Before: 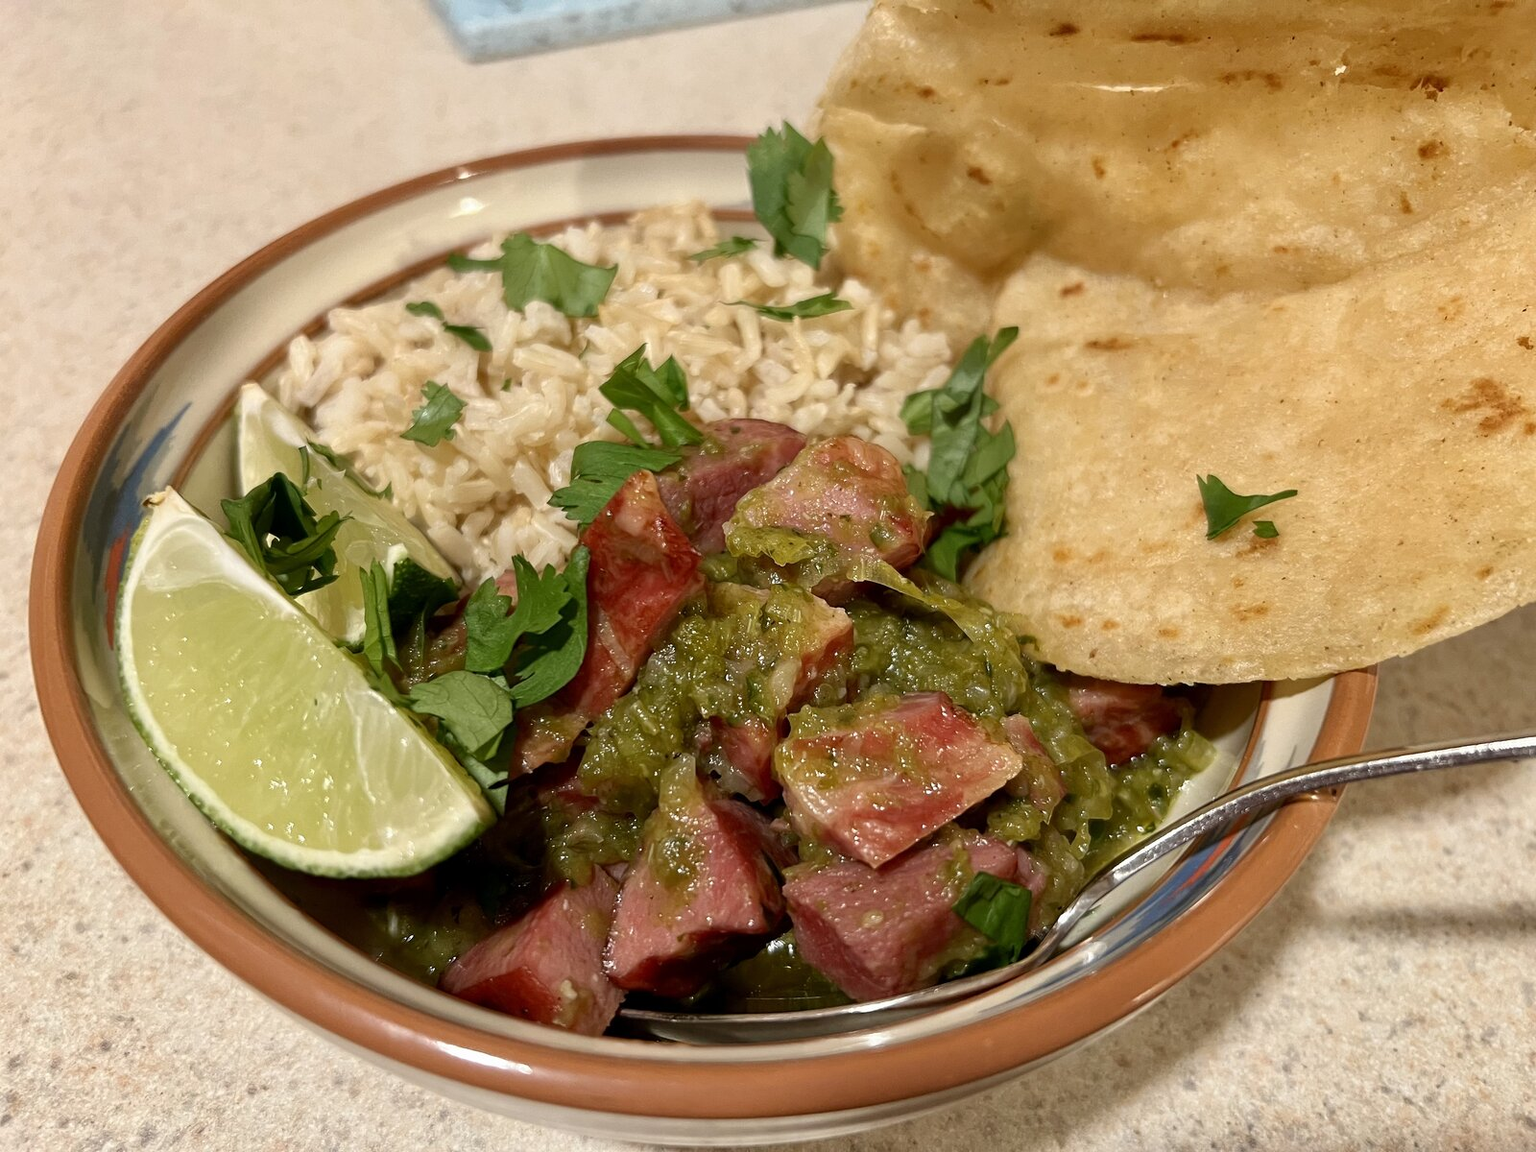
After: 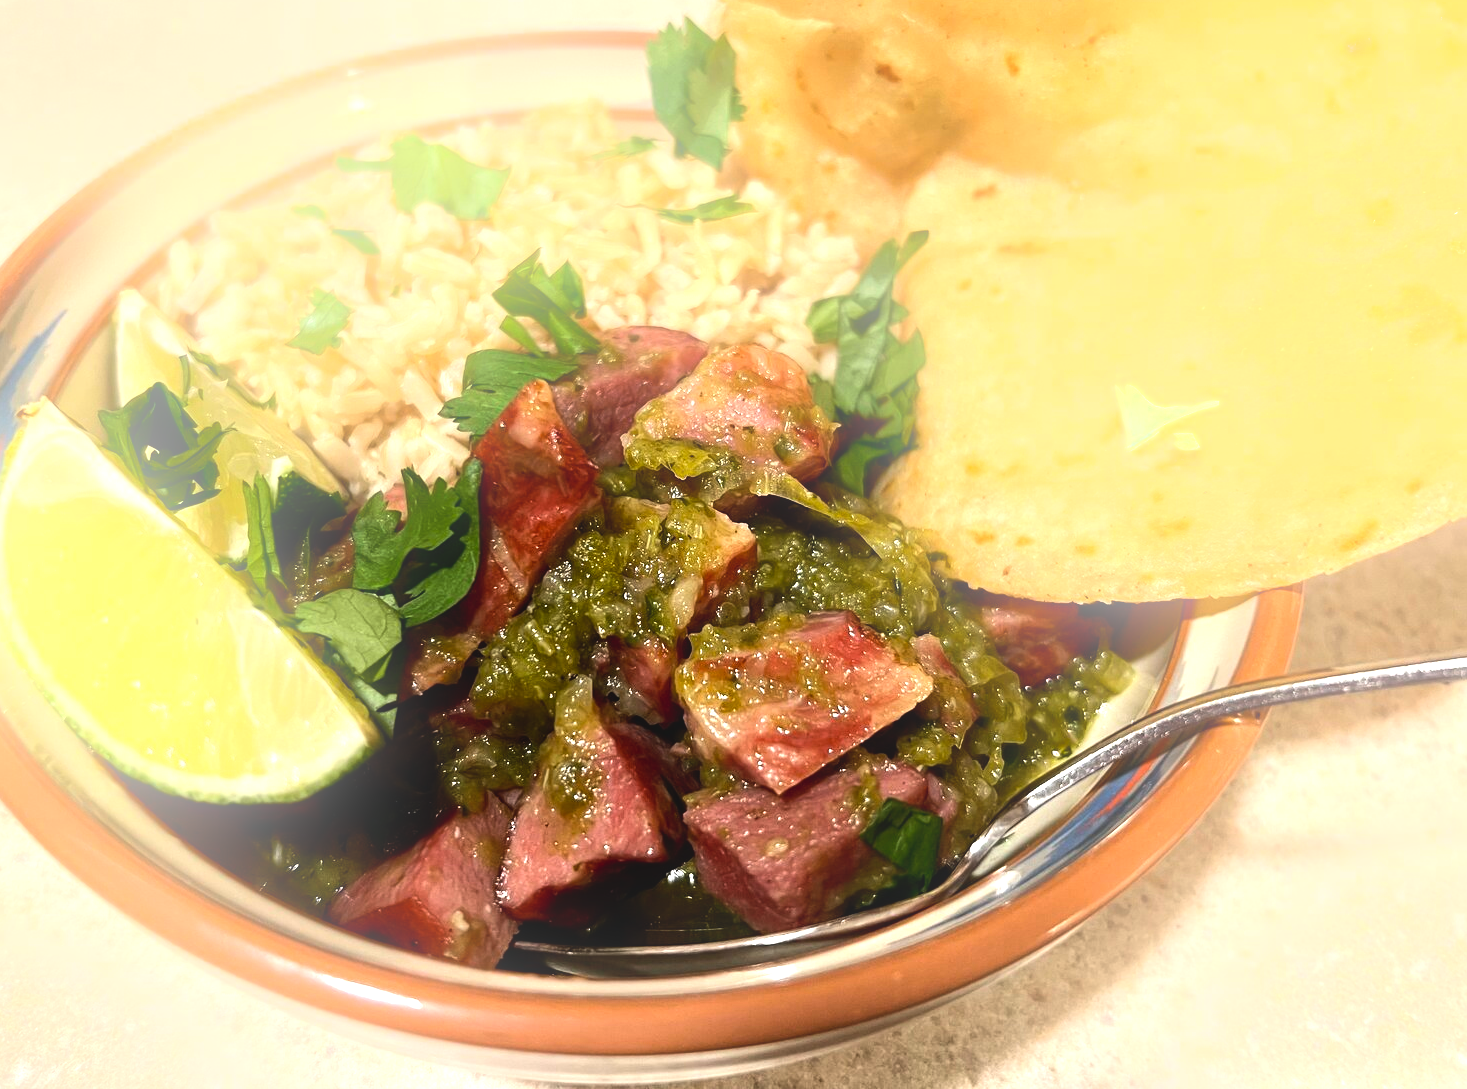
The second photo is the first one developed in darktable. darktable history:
tone equalizer: -8 EV -1.08 EV, -7 EV -1.01 EV, -6 EV -0.867 EV, -5 EV -0.578 EV, -3 EV 0.578 EV, -2 EV 0.867 EV, -1 EV 1.01 EV, +0 EV 1.08 EV, edges refinement/feathering 500, mask exposure compensation -1.57 EV, preserve details no
crop and rotate: left 8.262%, top 9.226%
bloom: on, module defaults
